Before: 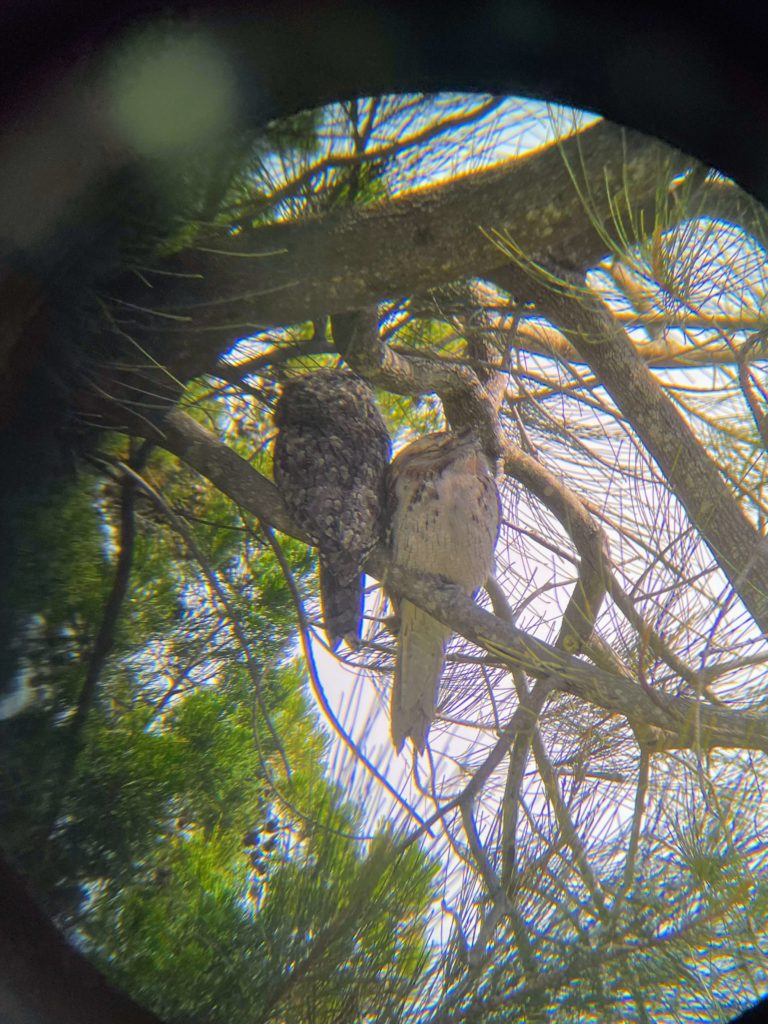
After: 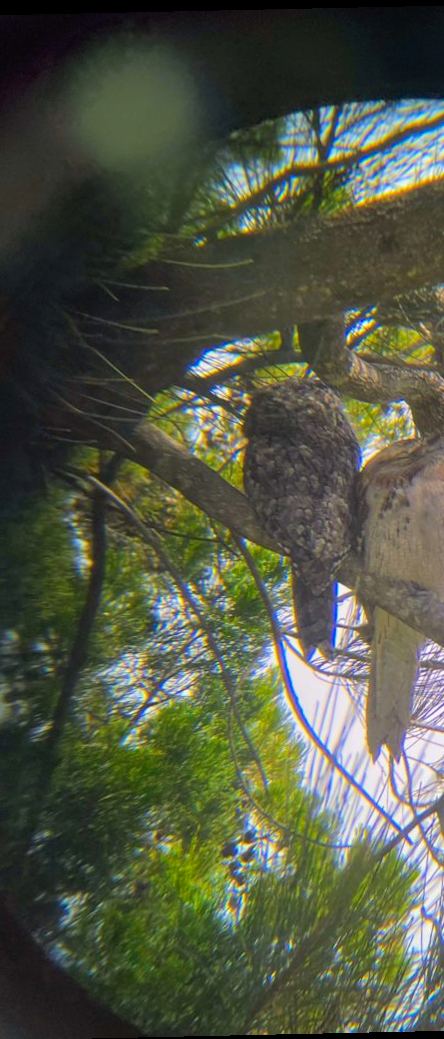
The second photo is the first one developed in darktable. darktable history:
color correction: saturation 1.1
rotate and perspective: rotation -1.24°, automatic cropping off
crop: left 5.114%, right 38.589%
